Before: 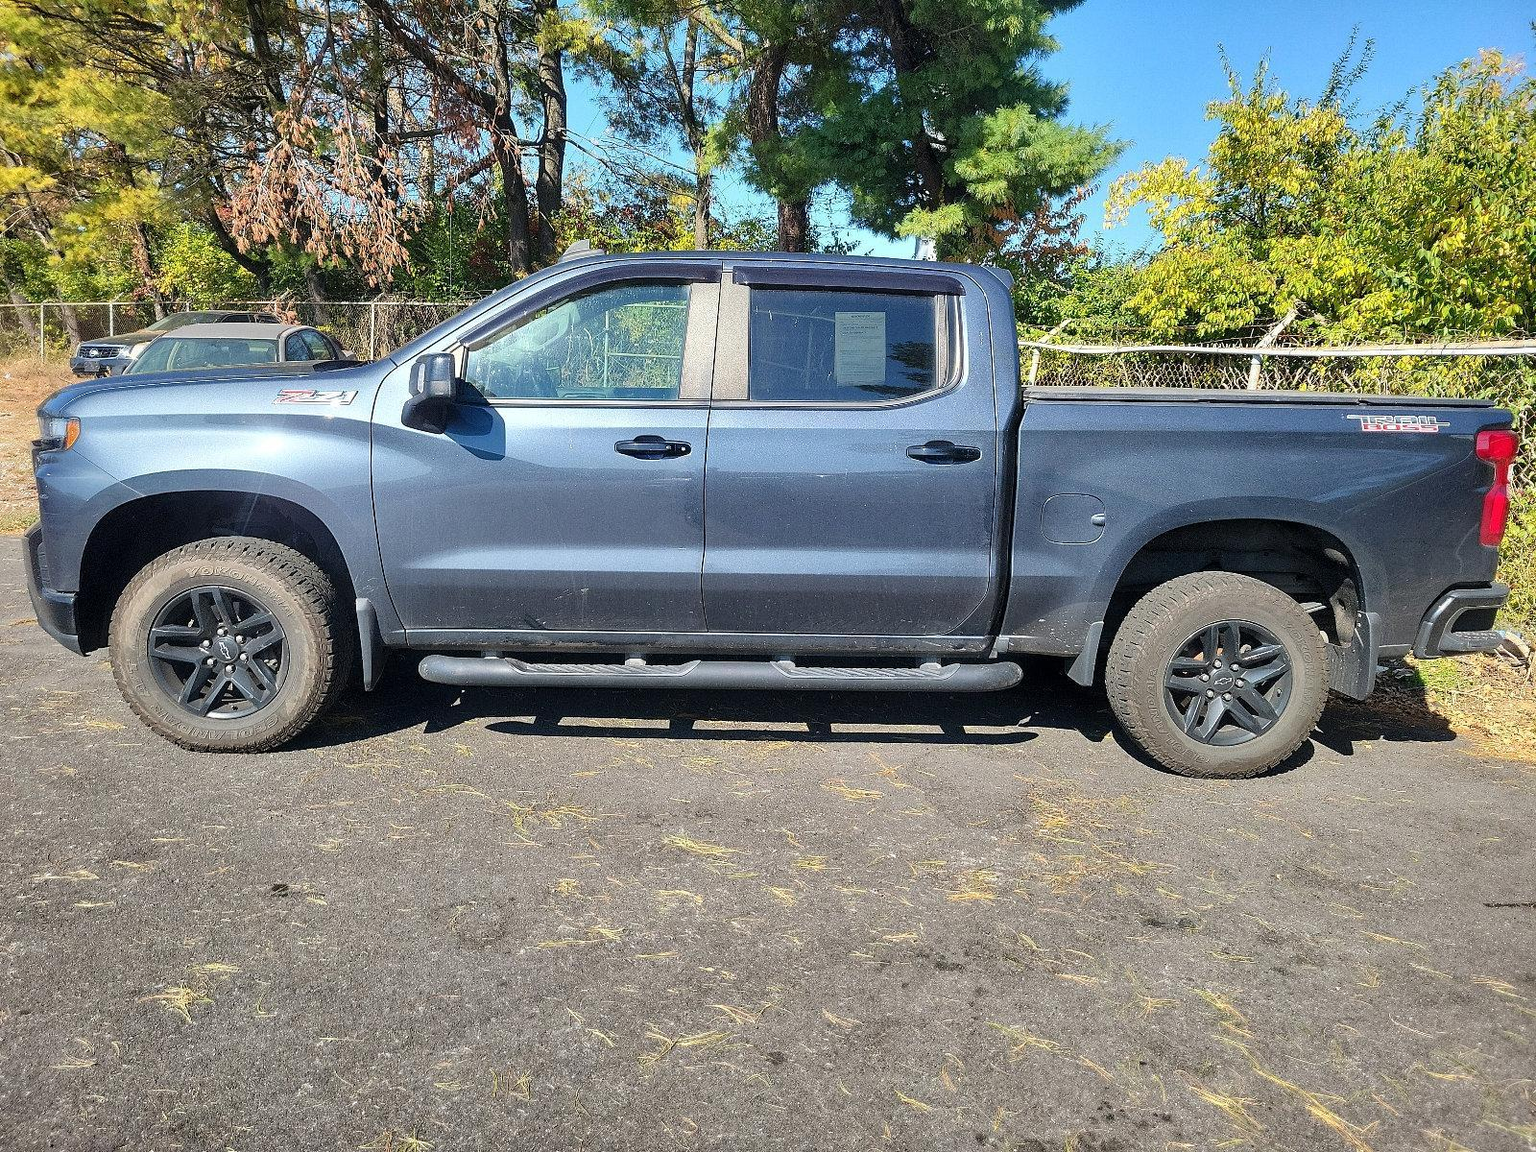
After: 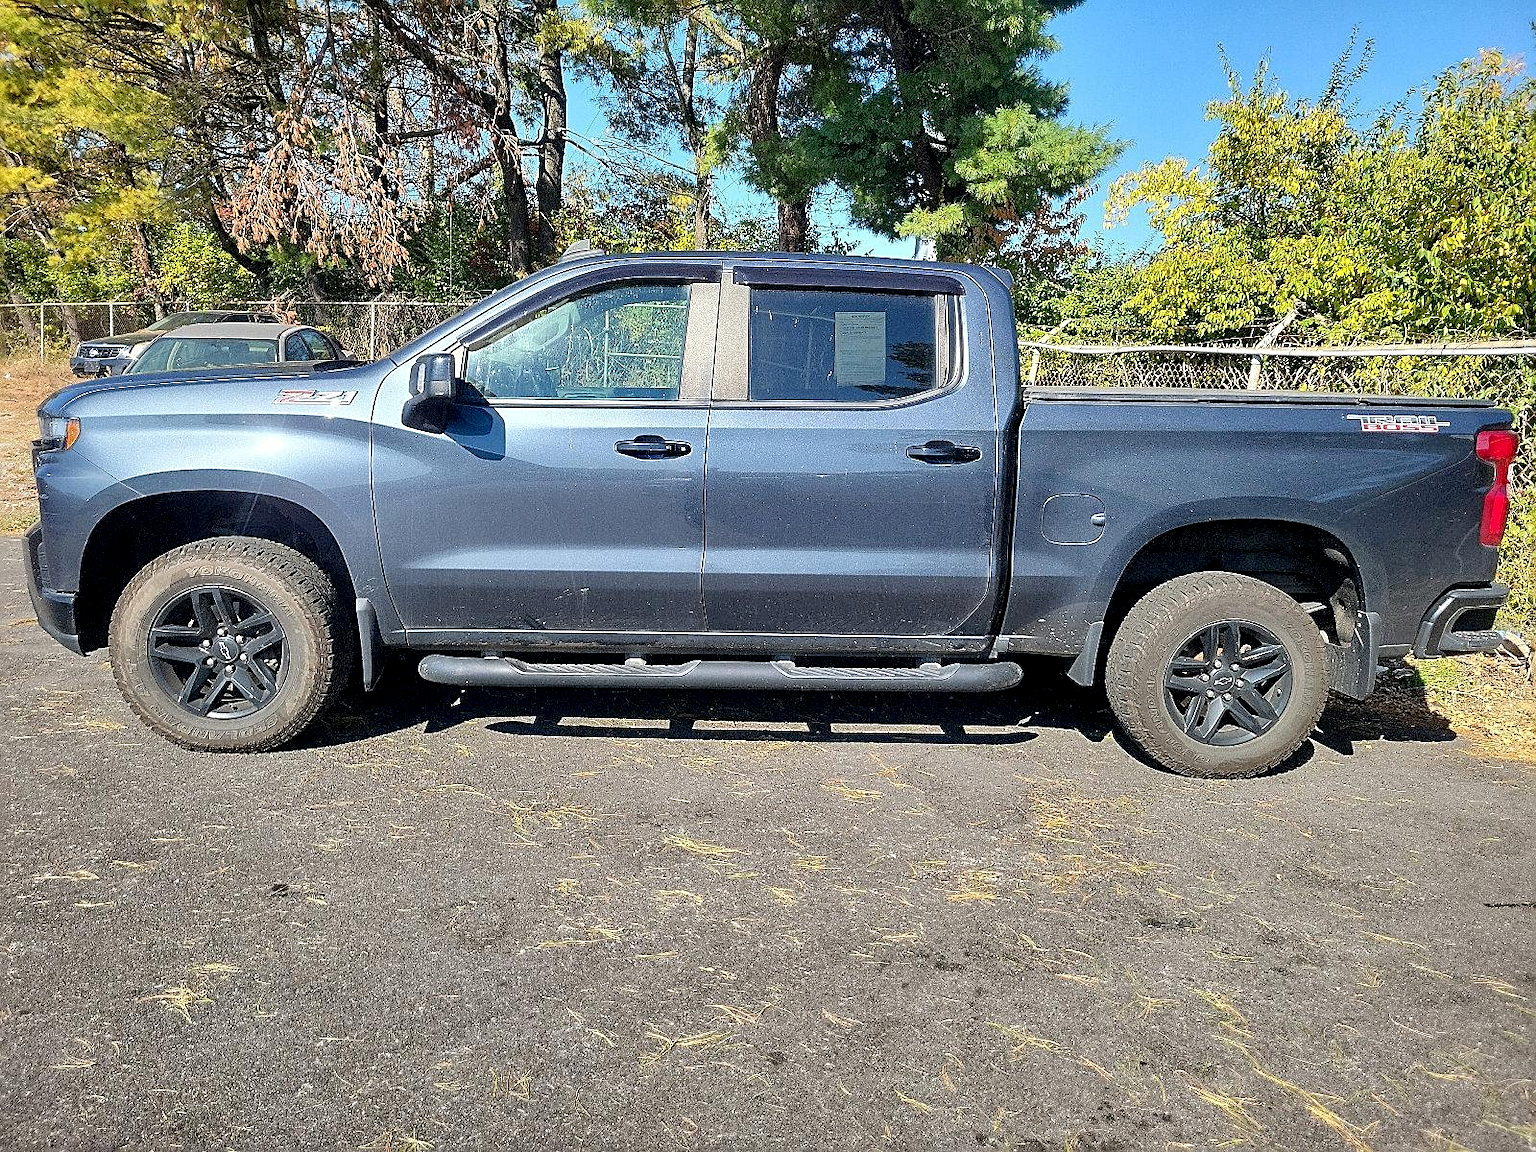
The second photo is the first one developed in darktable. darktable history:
sharpen: on, module defaults
exposure: black level correction 0.007, compensate highlight preservation false
